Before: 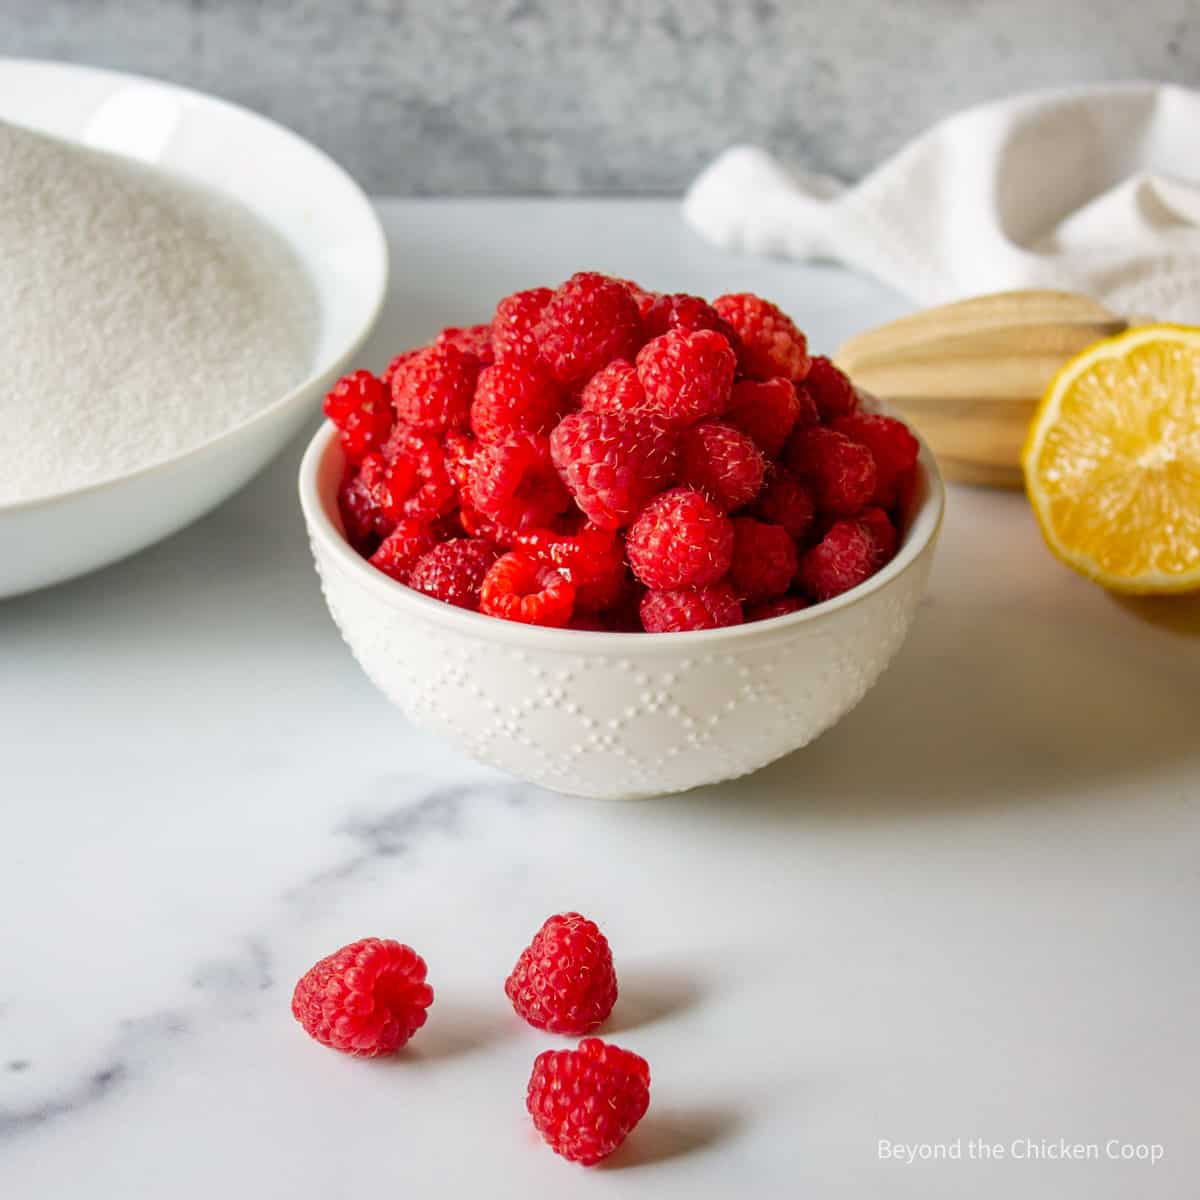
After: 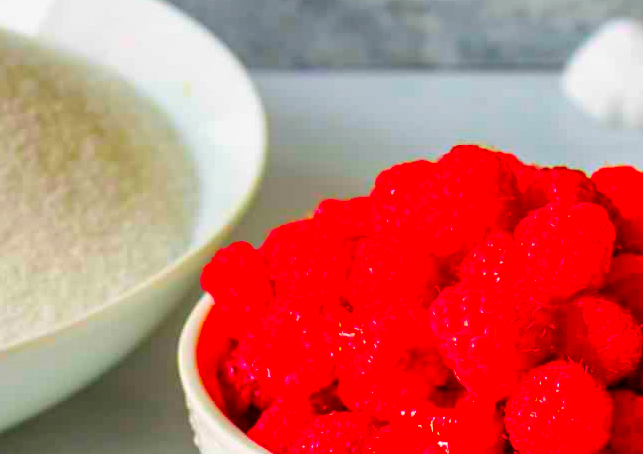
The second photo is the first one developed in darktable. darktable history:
local contrast: highlights 25%, shadows 75%, midtone range 0.75
exposure: exposure -0.177 EV, compensate highlight preservation false
color correction: saturation 3
crop: left 10.121%, top 10.631%, right 36.218%, bottom 51.526%
